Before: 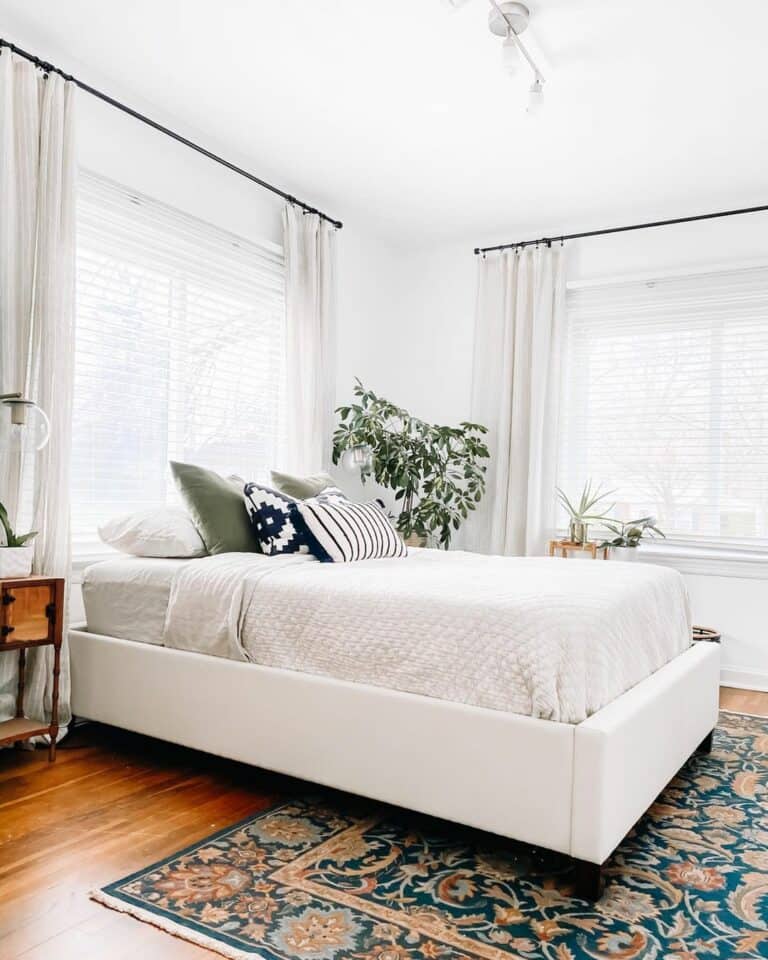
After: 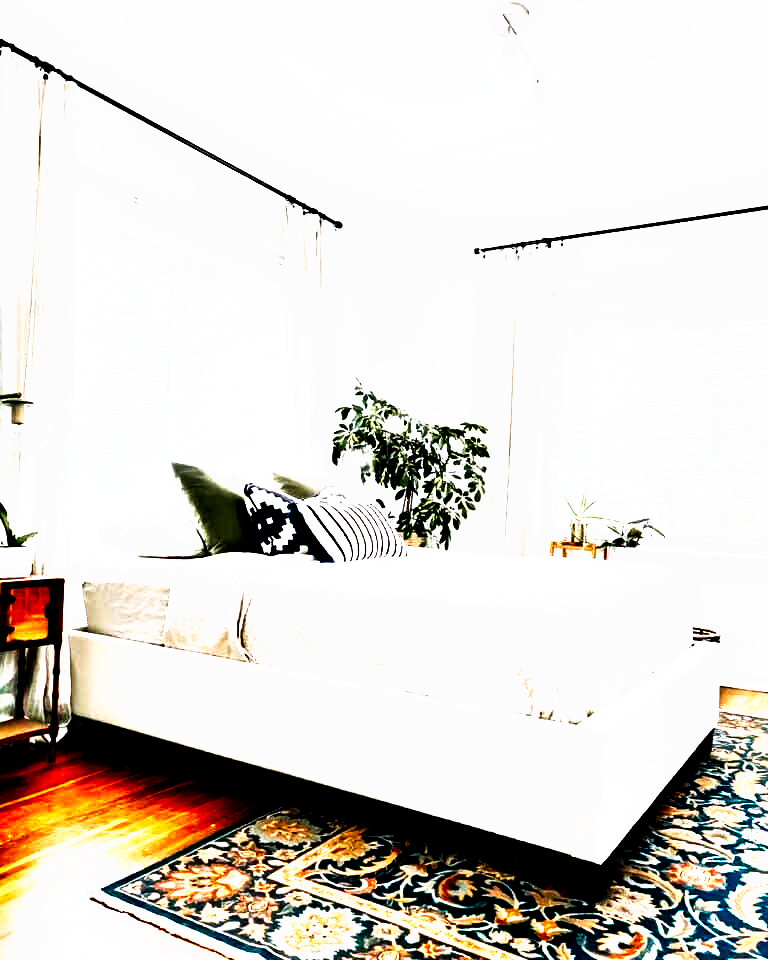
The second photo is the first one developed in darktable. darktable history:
contrast equalizer: y [[0.6 ×6], [0.55 ×6], [0 ×6], [0 ×6], [0 ×6]]
tone curve: curves: ch0 [(0, 0) (0.003, 0) (0.011, 0) (0.025, 0) (0.044, 0.001) (0.069, 0.003) (0.1, 0.003) (0.136, 0.006) (0.177, 0.014) (0.224, 0.056) (0.277, 0.128) (0.335, 0.218) (0.399, 0.346) (0.468, 0.512) (0.543, 0.713) (0.623, 0.898) (0.709, 0.987) (0.801, 0.99) (0.898, 0.99) (1, 1)], preserve colors none
